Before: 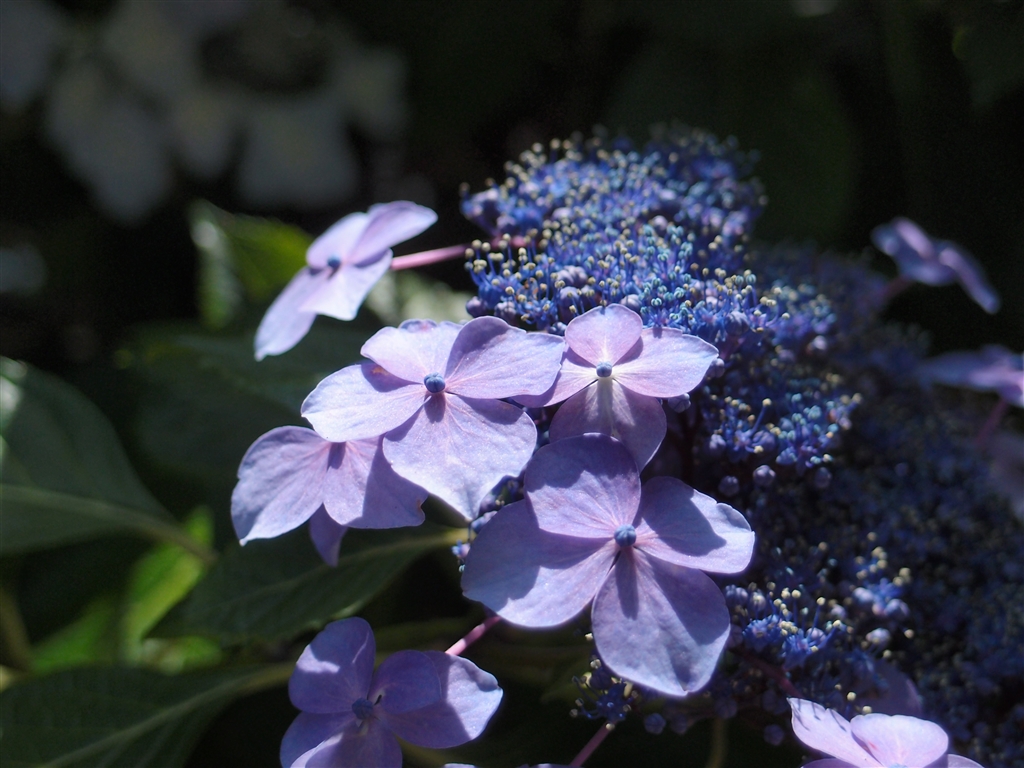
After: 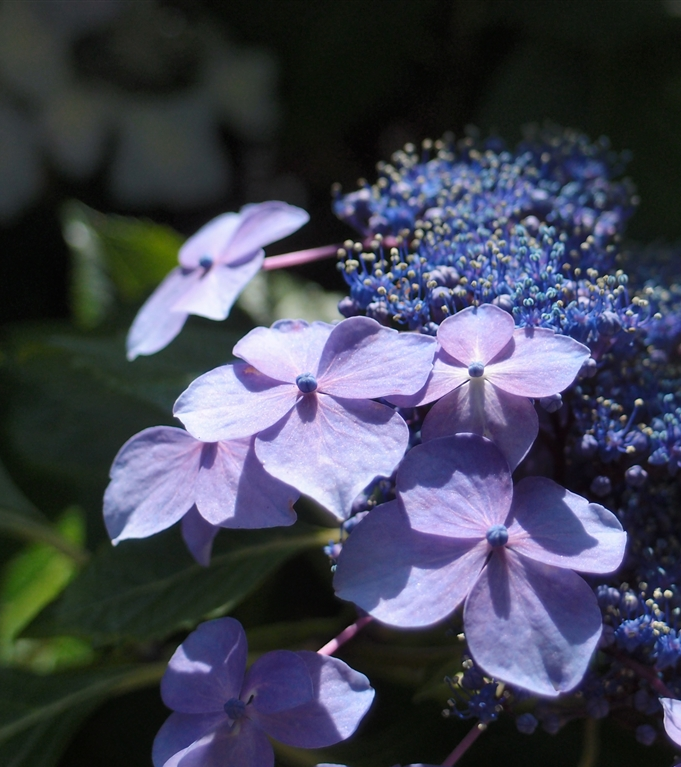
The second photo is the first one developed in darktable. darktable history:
crop and rotate: left 12.595%, right 20.882%
